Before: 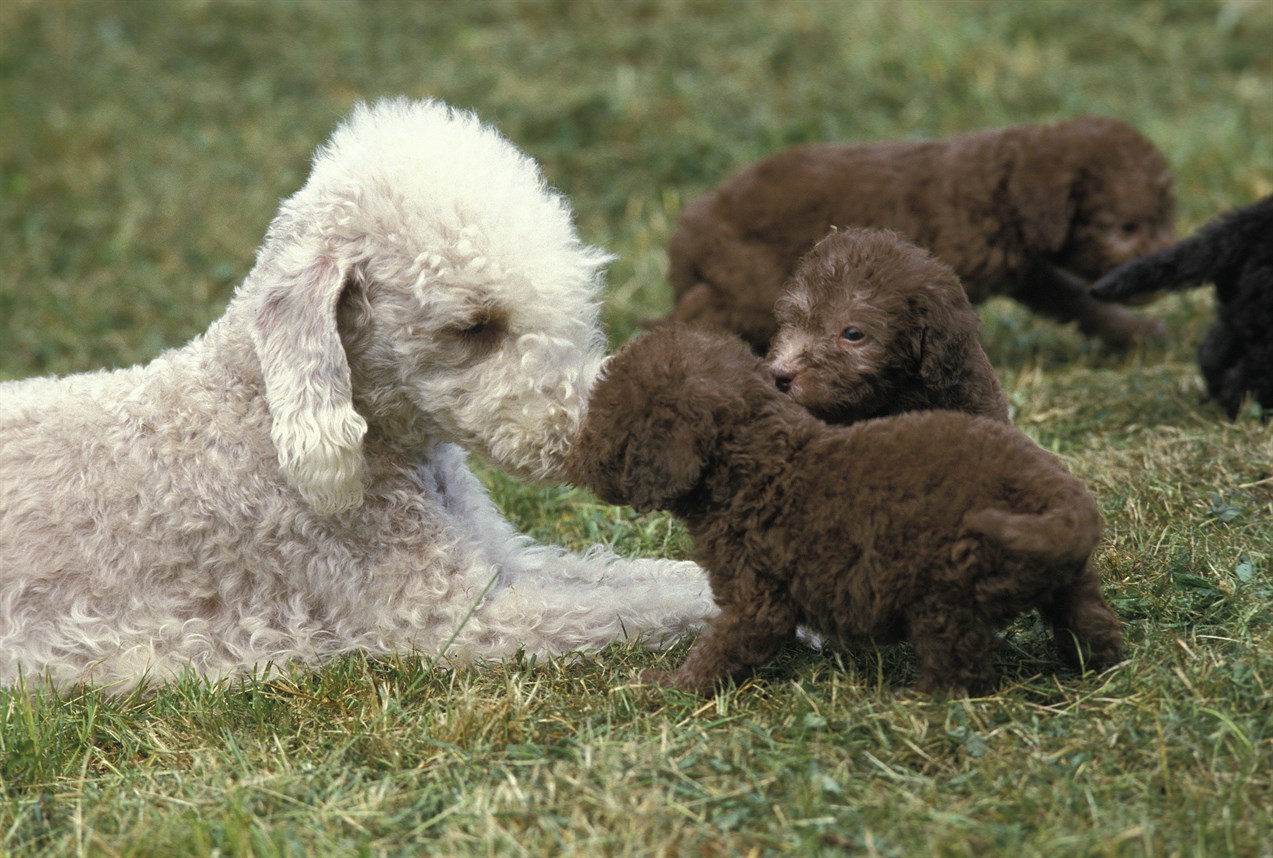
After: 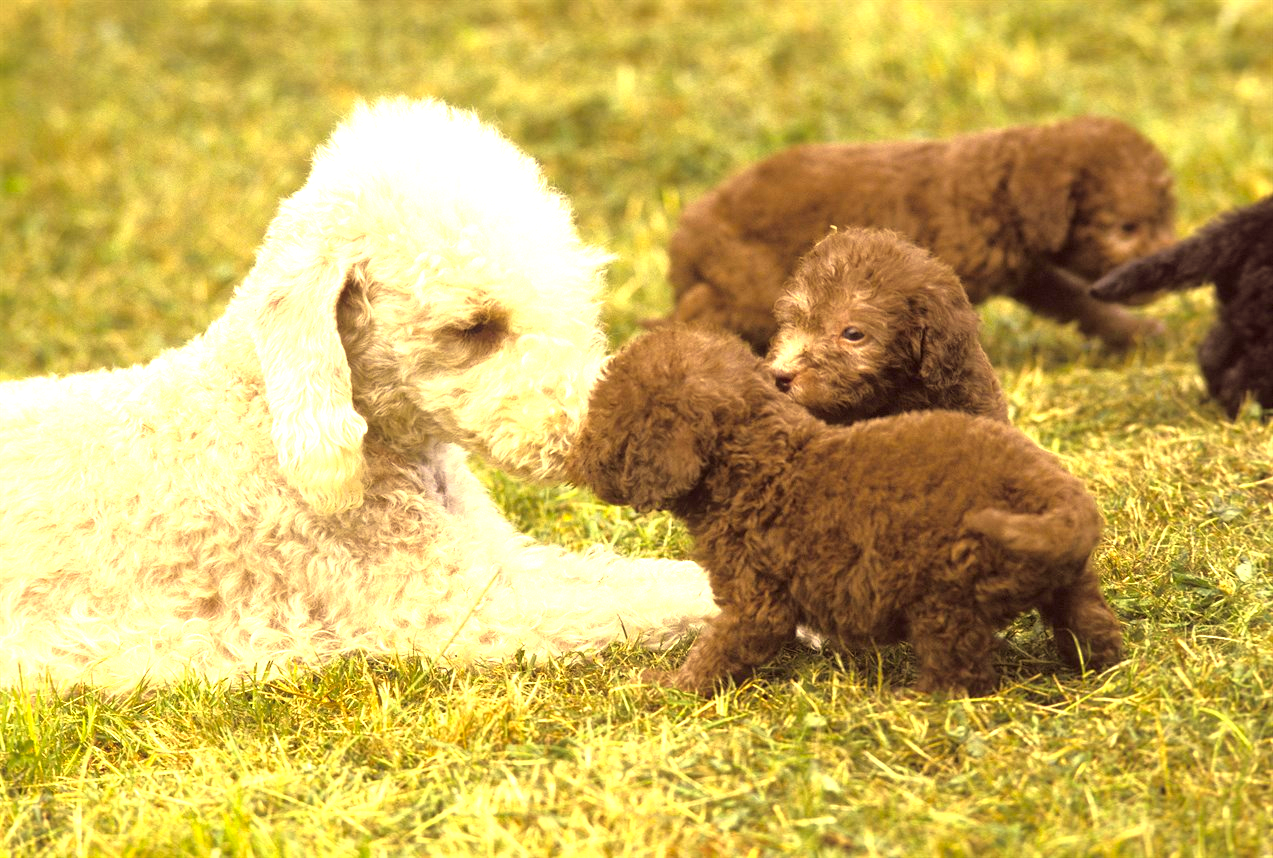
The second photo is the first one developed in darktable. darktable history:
exposure: black level correction 0.001, exposure 1.643 EV, compensate highlight preservation false
color correction: highlights a* 10.11, highlights b* 38.95, shadows a* 13.82, shadows b* 3.63
